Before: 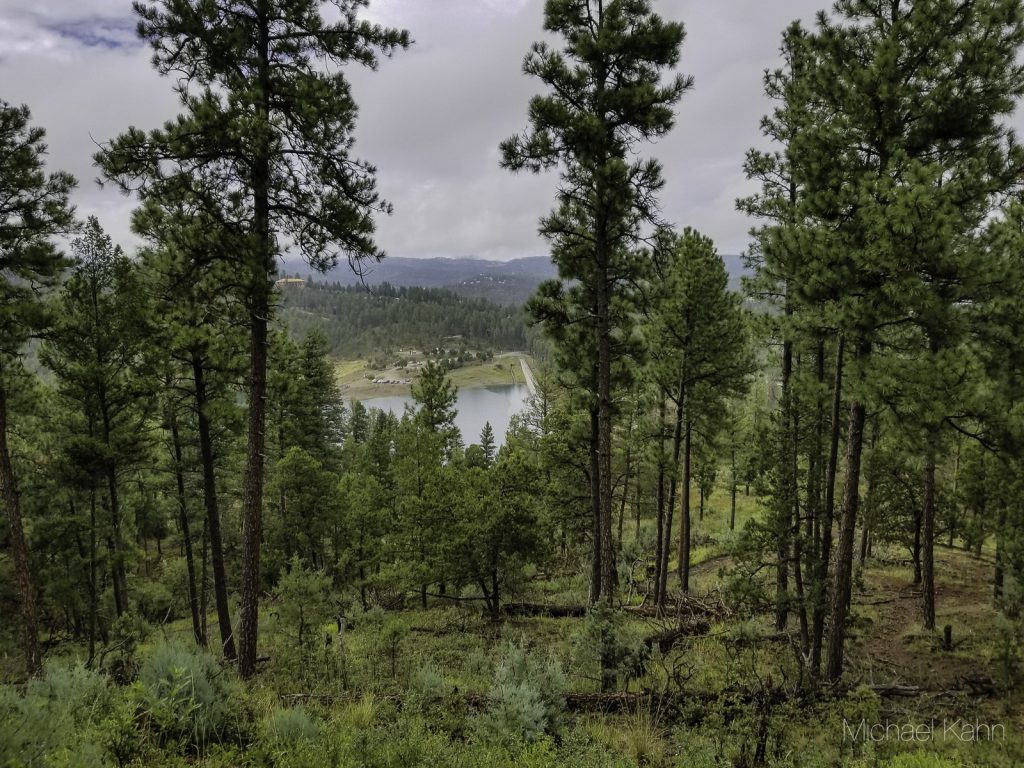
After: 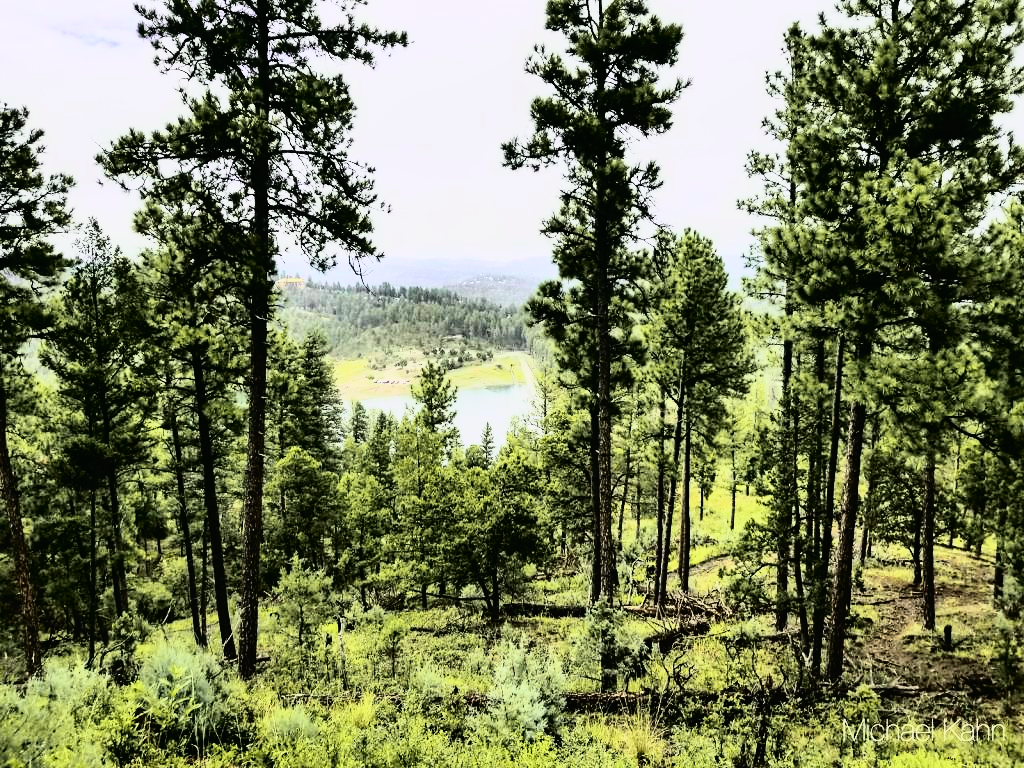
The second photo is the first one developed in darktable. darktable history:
rgb curve: curves: ch0 [(0, 0) (0.21, 0.15) (0.24, 0.21) (0.5, 0.75) (0.75, 0.96) (0.89, 0.99) (1, 1)]; ch1 [(0, 0.02) (0.21, 0.13) (0.25, 0.2) (0.5, 0.67) (0.75, 0.9) (0.89, 0.97) (1, 1)]; ch2 [(0, 0.02) (0.21, 0.13) (0.25, 0.2) (0.5, 0.67) (0.75, 0.9) (0.89, 0.97) (1, 1)], compensate middle gray true
tone curve: curves: ch0 [(0, 0.012) (0.031, 0.02) (0.12, 0.083) (0.193, 0.171) (0.277, 0.279) (0.45, 0.52) (0.568, 0.676) (0.678, 0.777) (0.875, 0.92) (1, 0.965)]; ch1 [(0, 0) (0.243, 0.245) (0.402, 0.41) (0.493, 0.486) (0.508, 0.507) (0.531, 0.53) (0.551, 0.564) (0.646, 0.672) (0.694, 0.732) (1, 1)]; ch2 [(0, 0) (0.249, 0.216) (0.356, 0.343) (0.424, 0.442) (0.476, 0.482) (0.498, 0.502) (0.517, 0.517) (0.532, 0.545) (0.562, 0.575) (0.614, 0.644) (0.706, 0.748) (0.808, 0.809) (0.991, 0.968)], color space Lab, independent channels, preserve colors none
exposure: exposure 0.6 EV, compensate highlight preservation false
